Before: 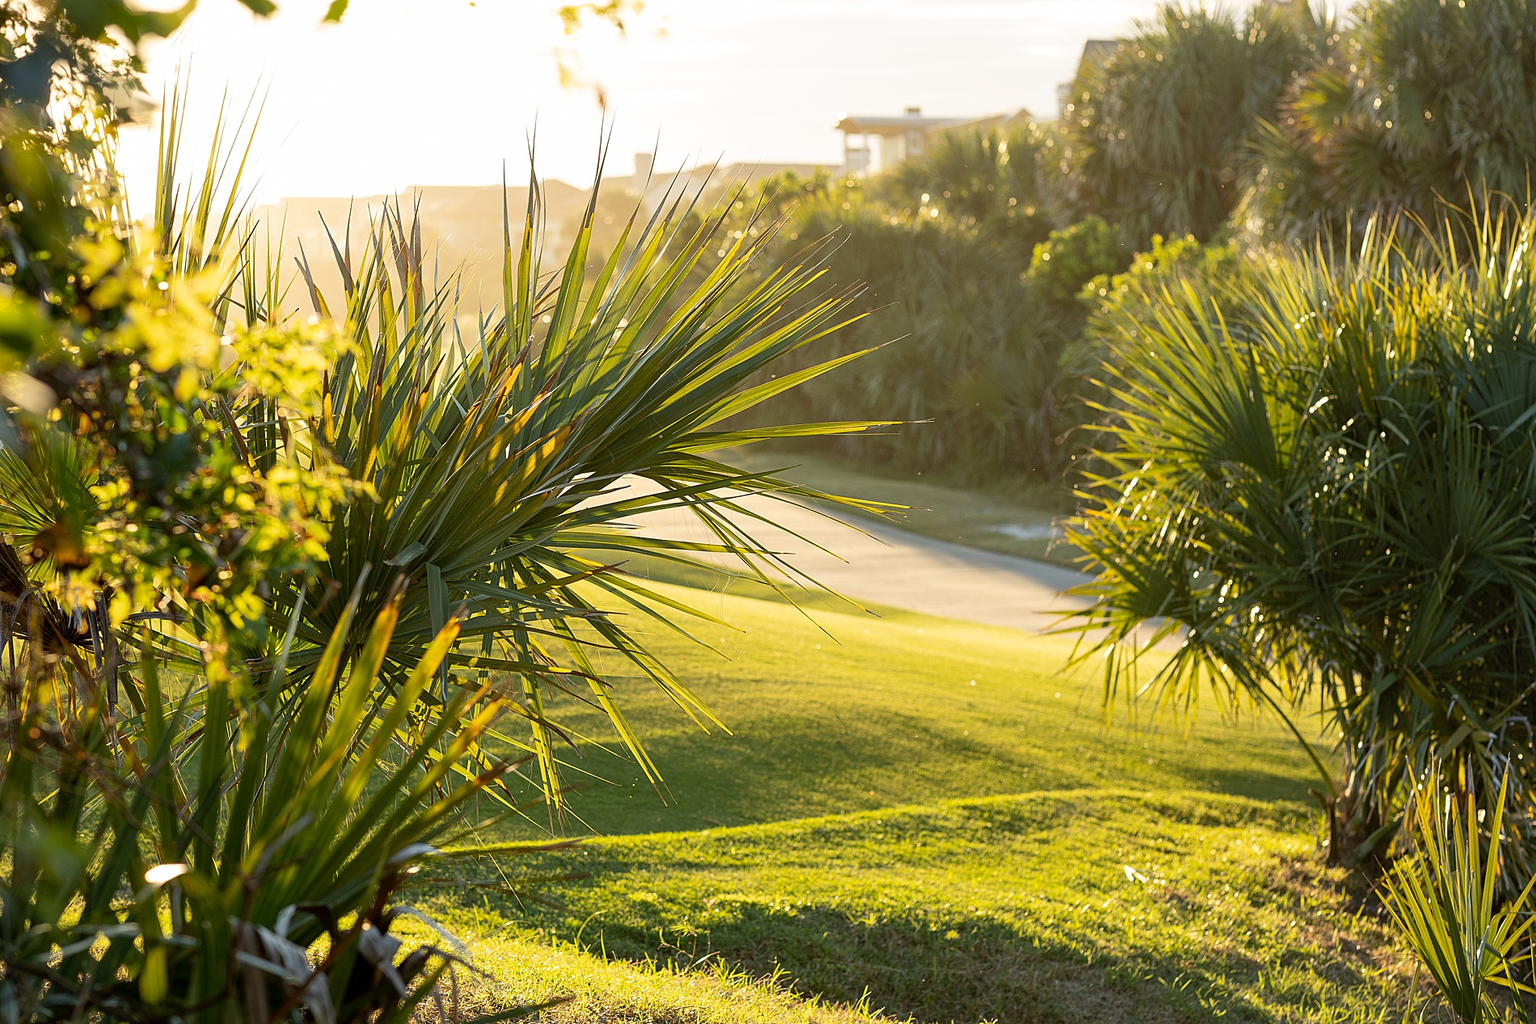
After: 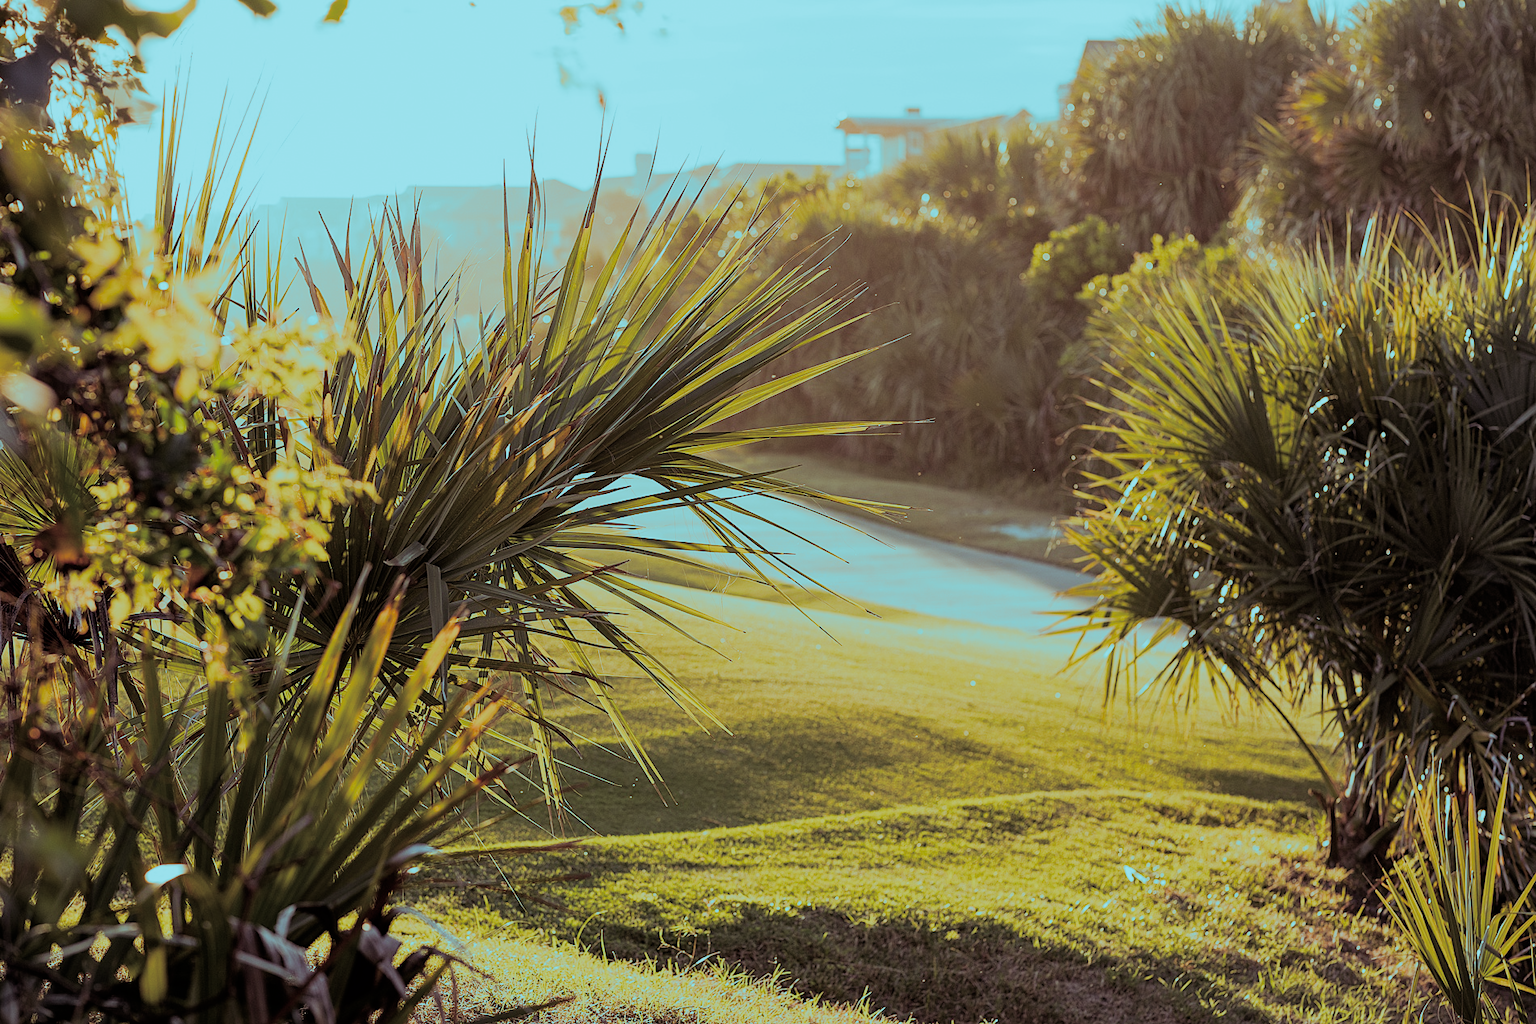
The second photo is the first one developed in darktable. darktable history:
filmic rgb: black relative exposure -7.65 EV, white relative exposure 4.56 EV, hardness 3.61
split-toning: shadows › hue 327.6°, highlights › hue 198°, highlights › saturation 0.55, balance -21.25, compress 0%
